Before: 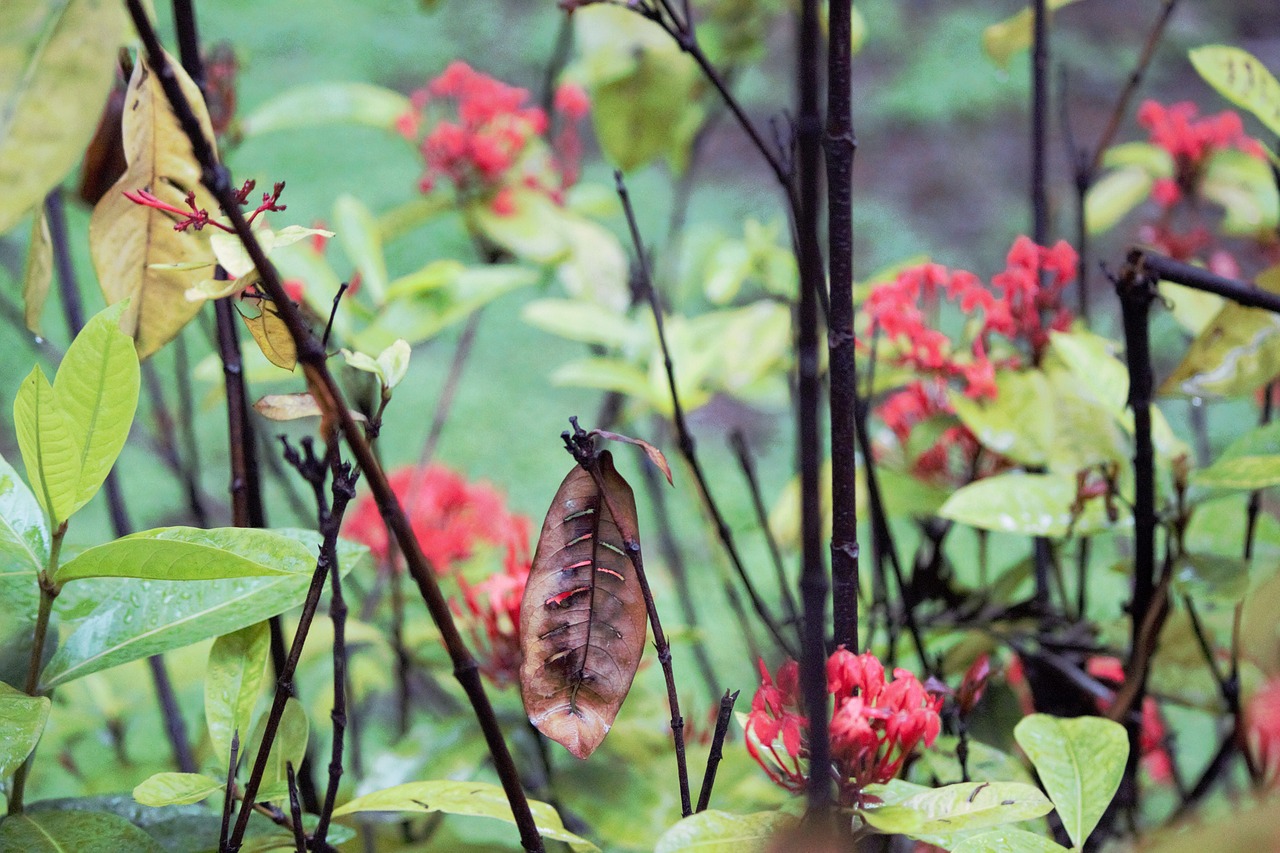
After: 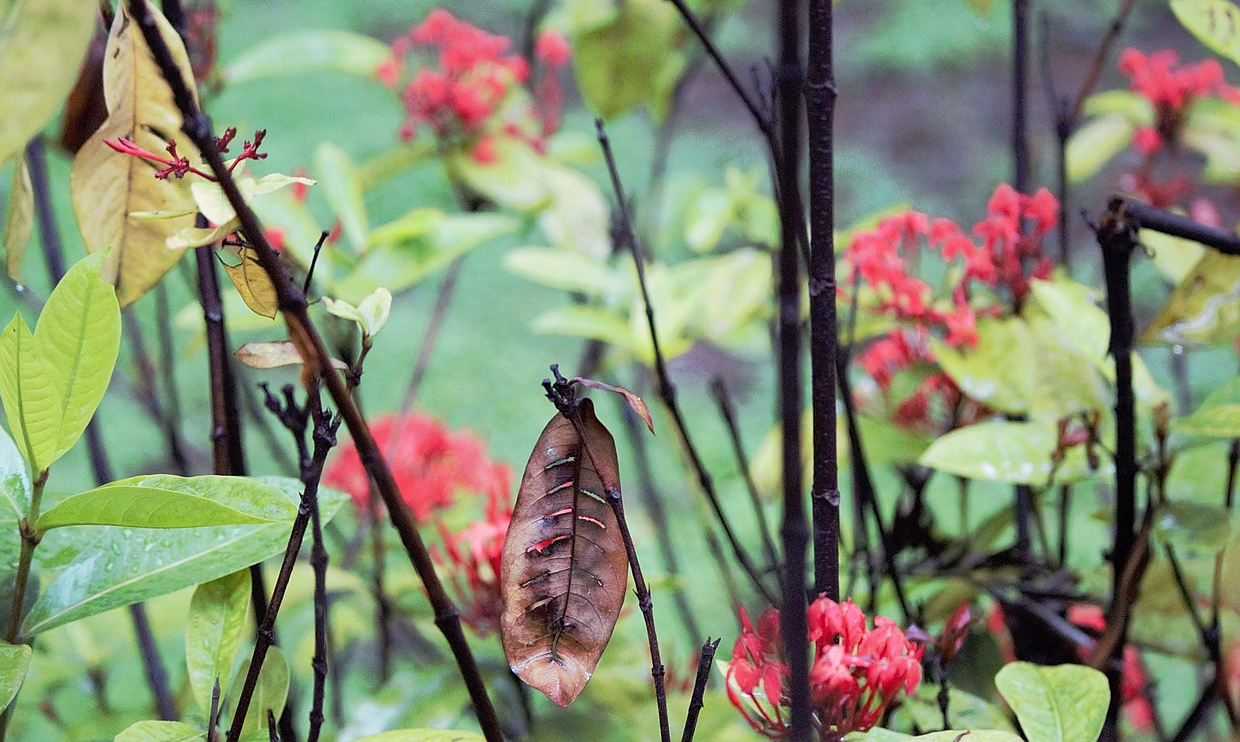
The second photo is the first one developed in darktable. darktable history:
sharpen: radius 1.052
crop: left 1.496%, top 6.181%, right 1.578%, bottom 6.745%
